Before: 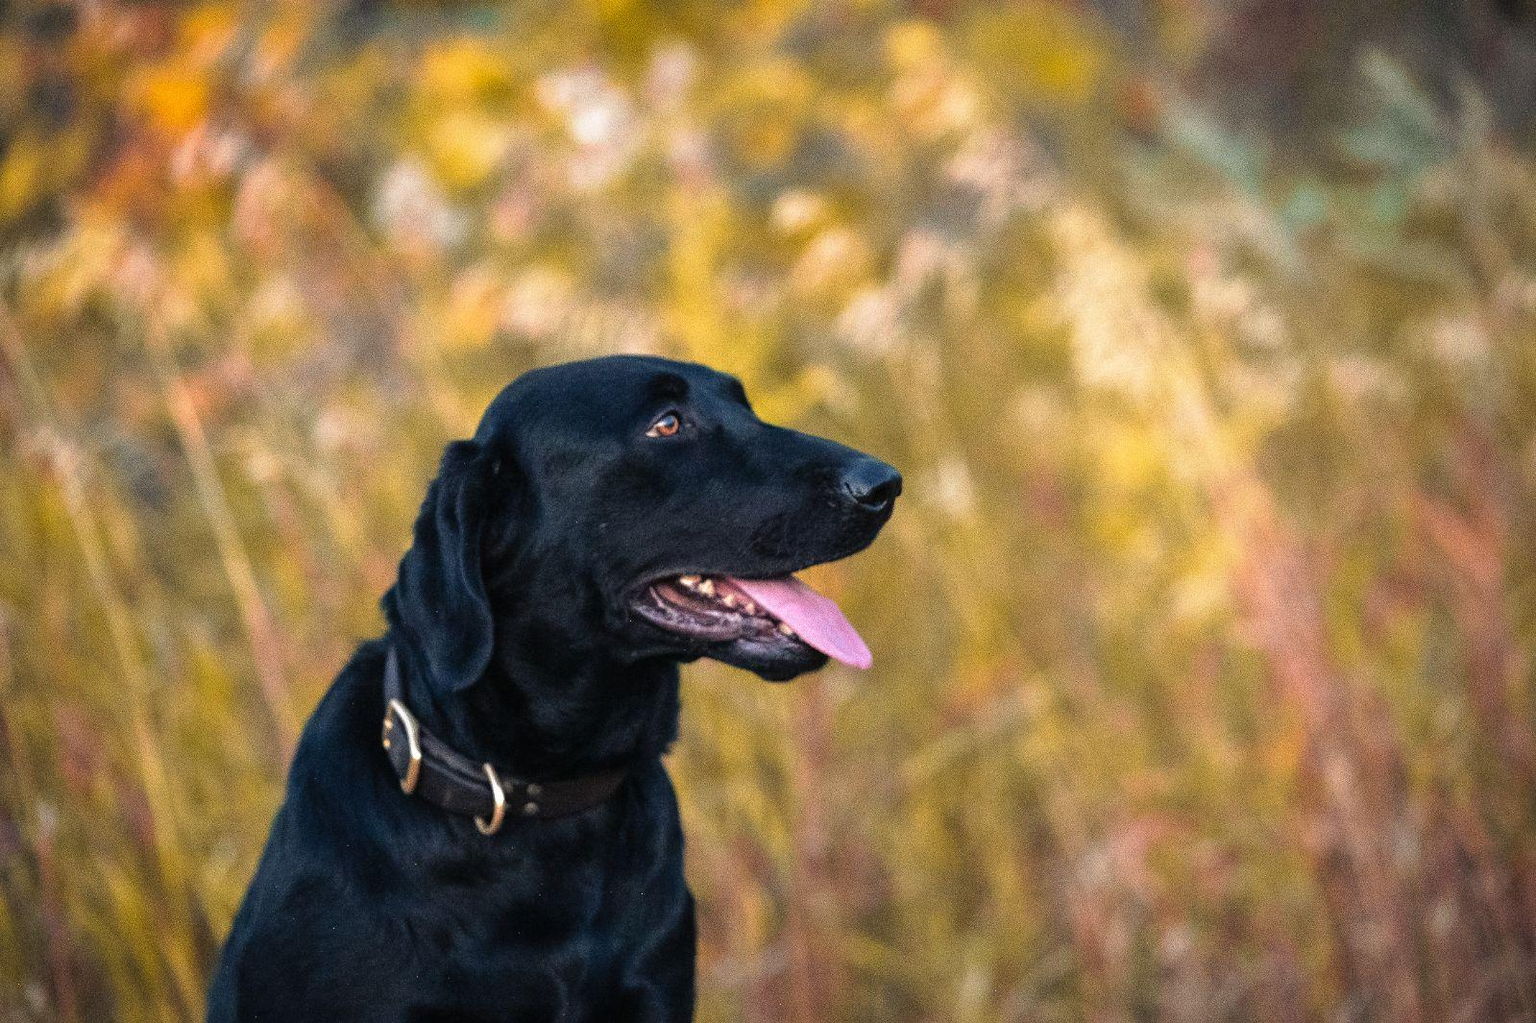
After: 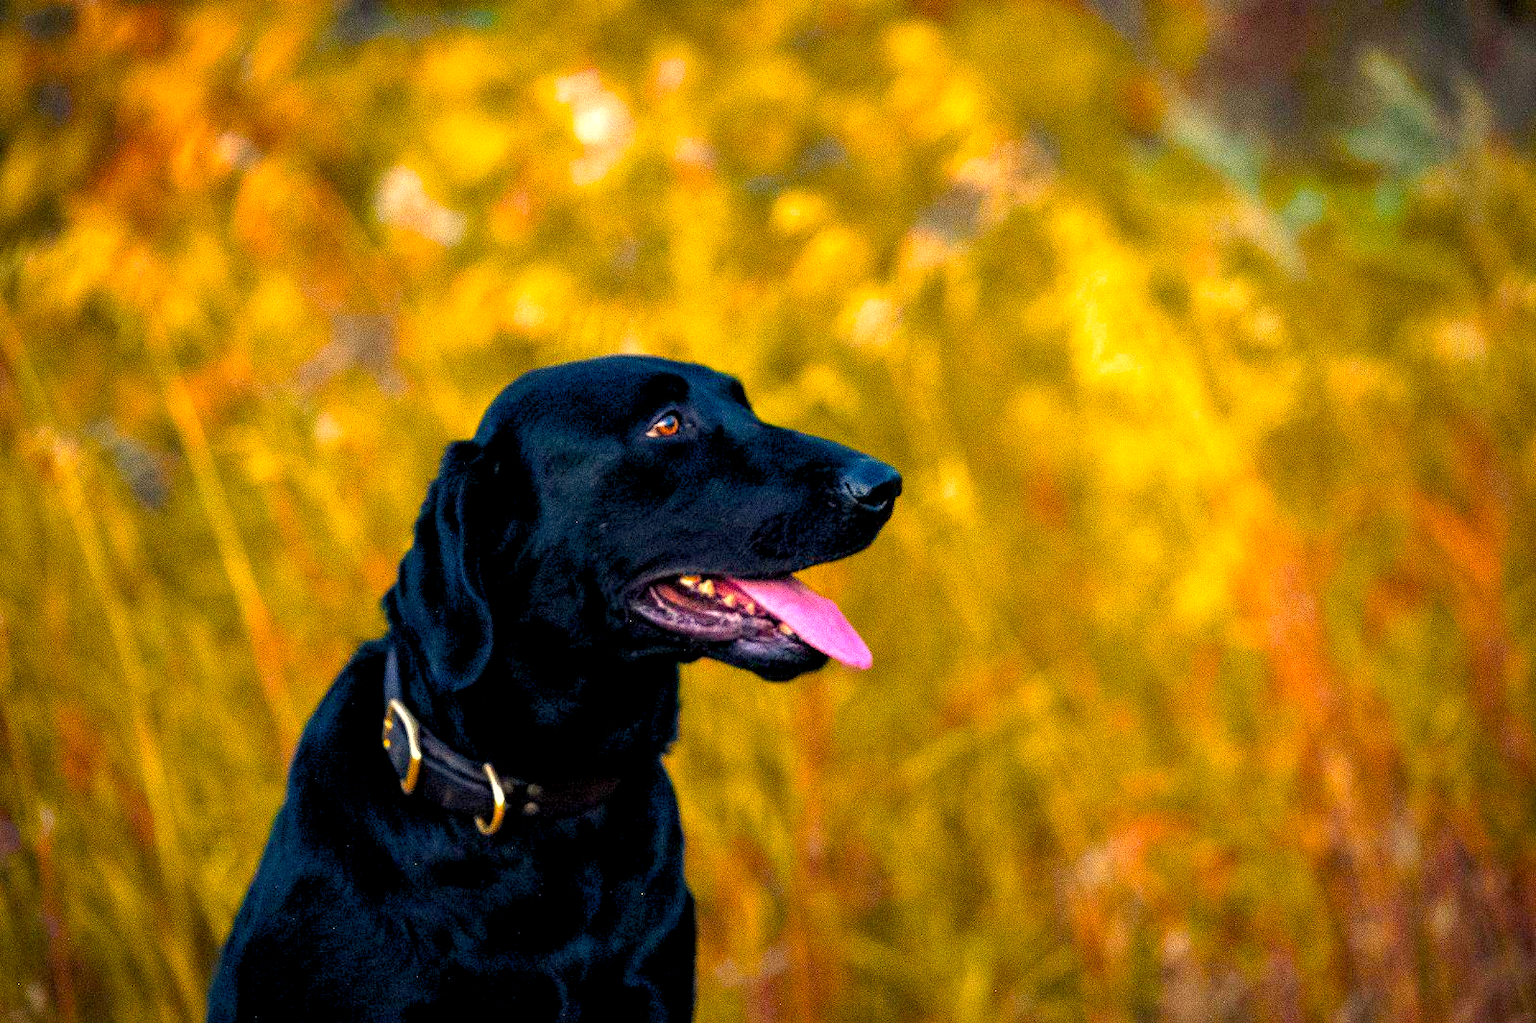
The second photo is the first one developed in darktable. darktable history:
contrast brightness saturation: contrast 0.053
color balance rgb: power › luminance 1.496%, highlights gain › chroma 3.006%, highlights gain › hue 76.93°, global offset › luminance -0.896%, perceptual saturation grading › global saturation 65.546%, perceptual saturation grading › highlights 49.771%, perceptual saturation grading › shadows 29.371%, perceptual brilliance grading › highlights 9.496%, perceptual brilliance grading › shadows -4.637%
